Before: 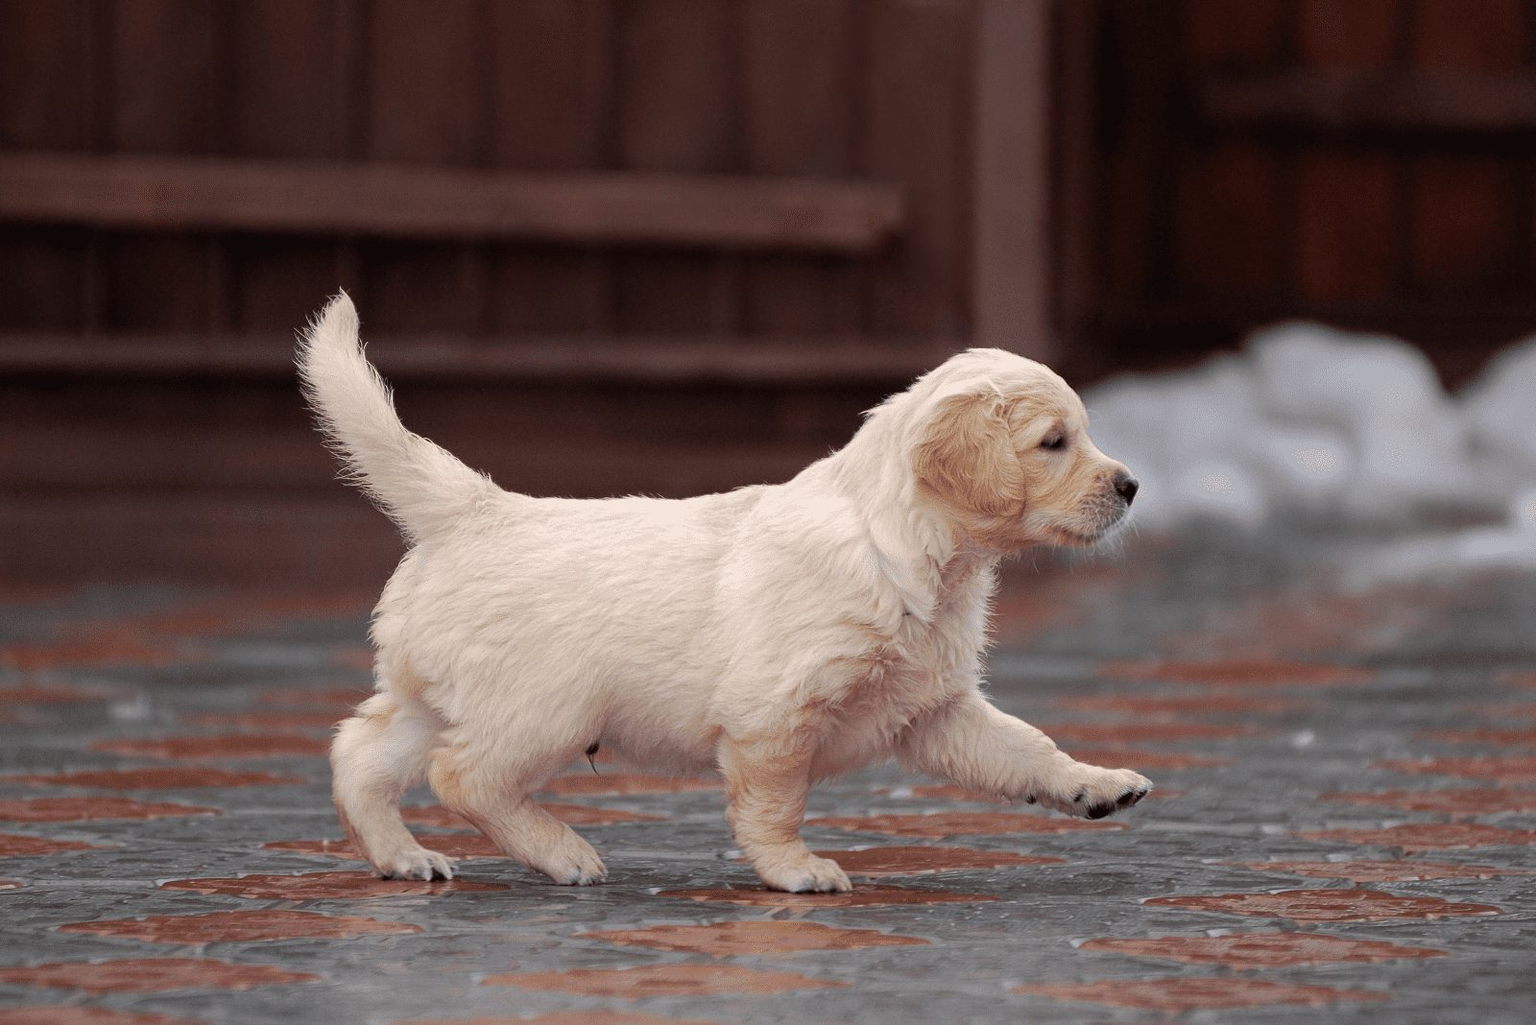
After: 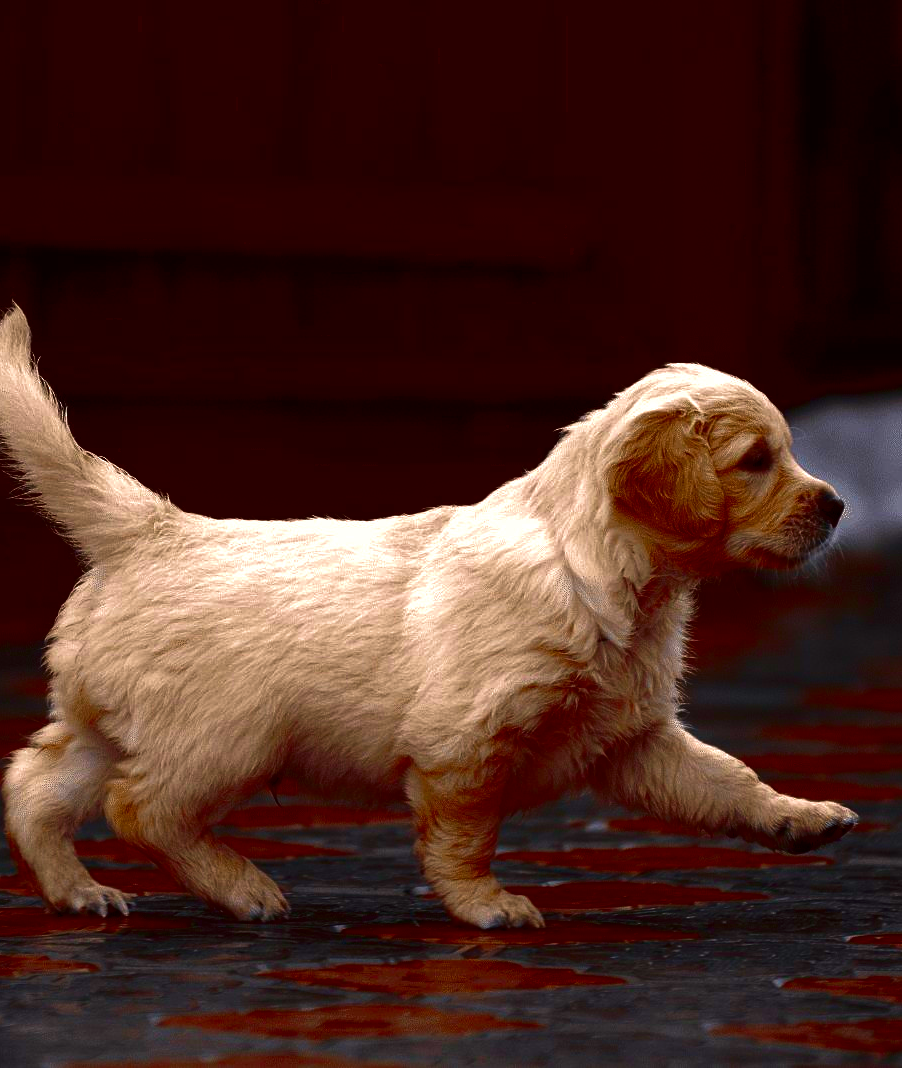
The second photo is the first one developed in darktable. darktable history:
velvia: on, module defaults
crop: left 21.403%, right 22.171%
tone equalizer: -8 EV -0.454 EV, -7 EV -0.356 EV, -6 EV -0.331 EV, -5 EV -0.186 EV, -3 EV 0.215 EV, -2 EV 0.306 EV, -1 EV 0.411 EV, +0 EV 0.407 EV, edges refinement/feathering 500, mask exposure compensation -1.57 EV, preserve details guided filter
color balance rgb: perceptual saturation grading › global saturation 1.28%, perceptual saturation grading › highlights -1.19%, perceptual saturation grading › mid-tones 3.836%, perceptual saturation grading › shadows 9.052%
contrast brightness saturation: brightness -0.99, saturation 0.993
